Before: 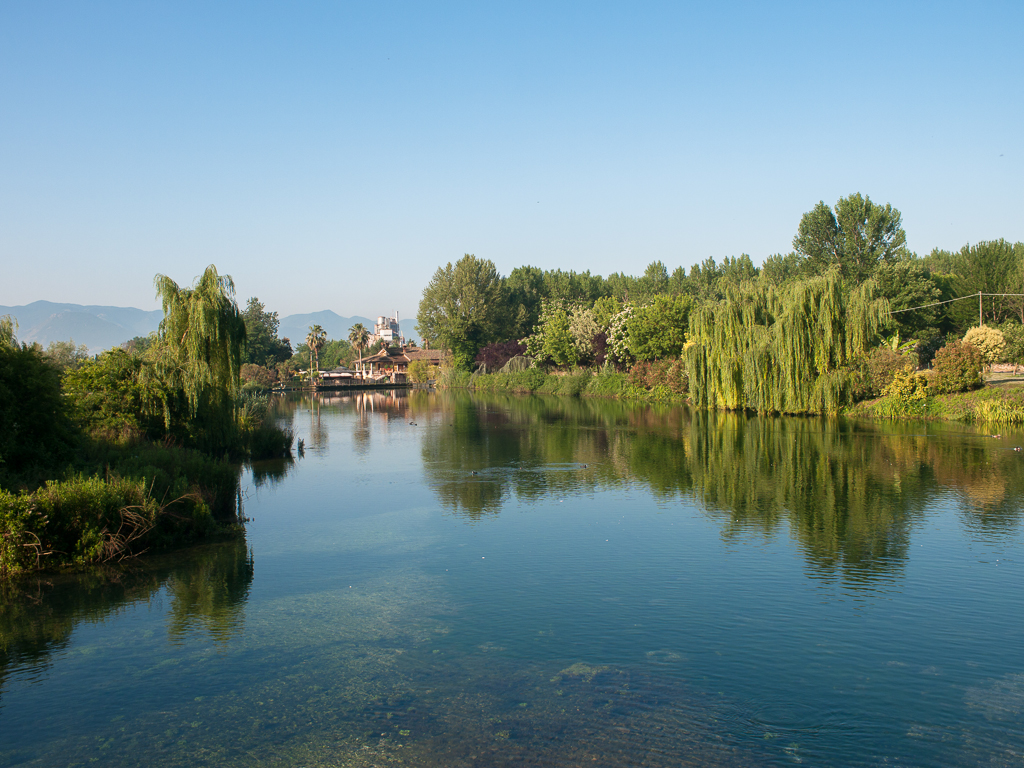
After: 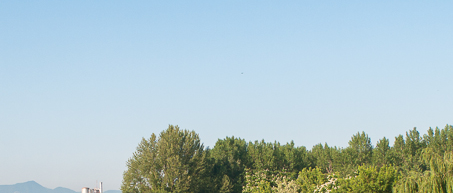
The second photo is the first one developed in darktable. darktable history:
crop: left 28.911%, top 16.849%, right 26.799%, bottom 57.959%
